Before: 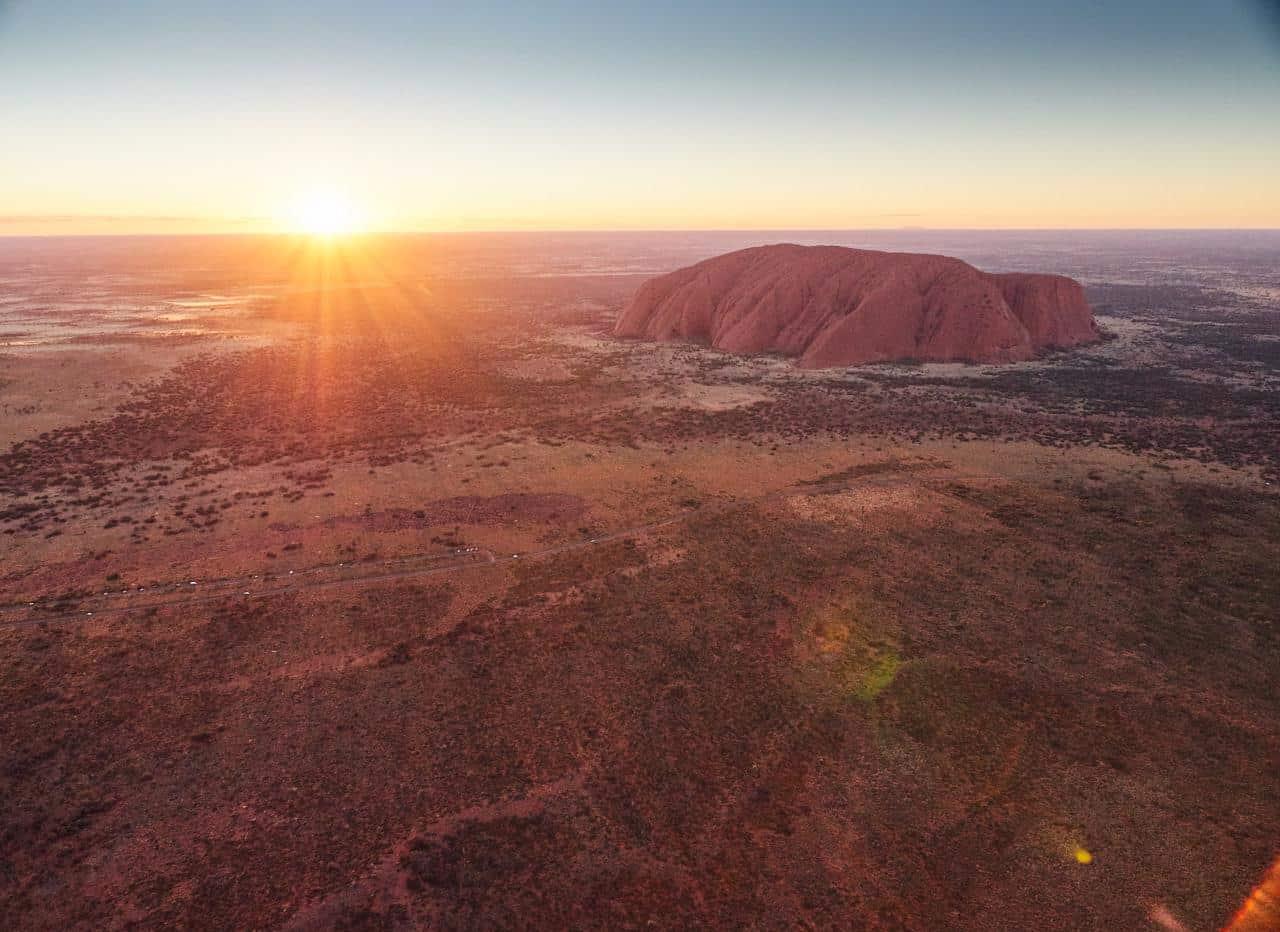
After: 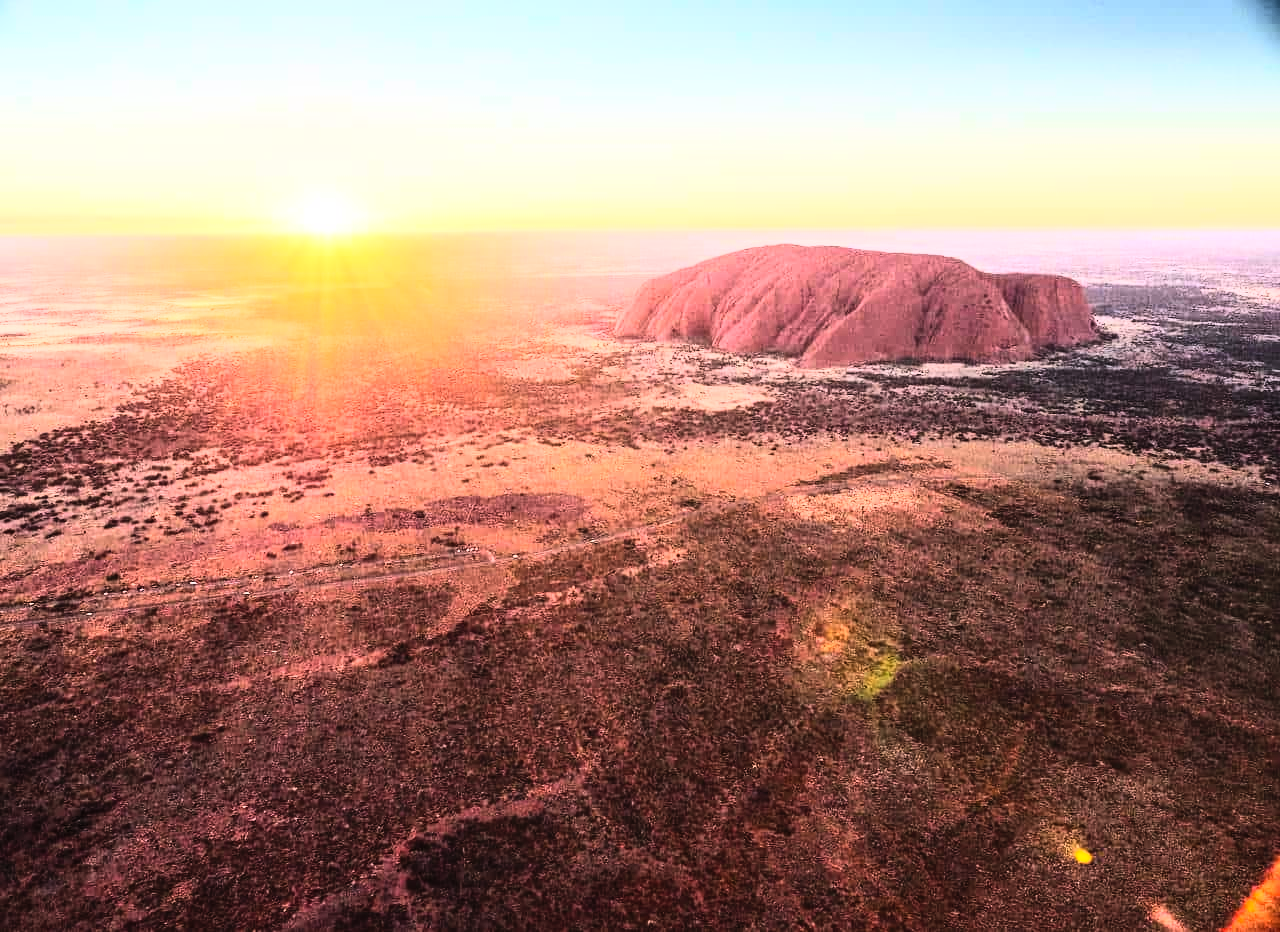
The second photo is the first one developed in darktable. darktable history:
rgb curve: curves: ch0 [(0, 0) (0.21, 0.15) (0.24, 0.21) (0.5, 0.75) (0.75, 0.96) (0.89, 0.99) (1, 1)]; ch1 [(0, 0.02) (0.21, 0.13) (0.25, 0.2) (0.5, 0.67) (0.75, 0.9) (0.89, 0.97) (1, 1)]; ch2 [(0, 0.02) (0.21, 0.13) (0.25, 0.2) (0.5, 0.67) (0.75, 0.9) (0.89, 0.97) (1, 1)], compensate middle gray true
contrast brightness saturation: contrast 0.2, brightness 0.16, saturation 0.22
